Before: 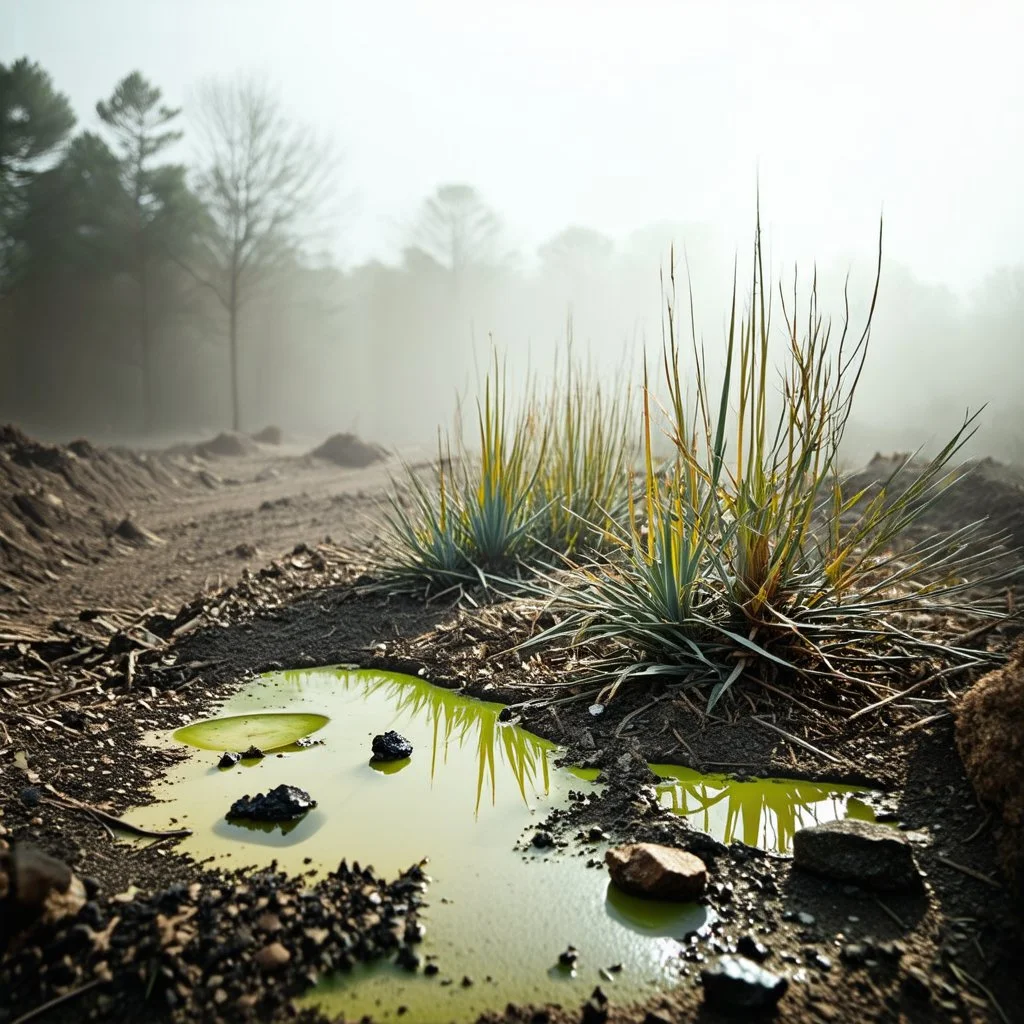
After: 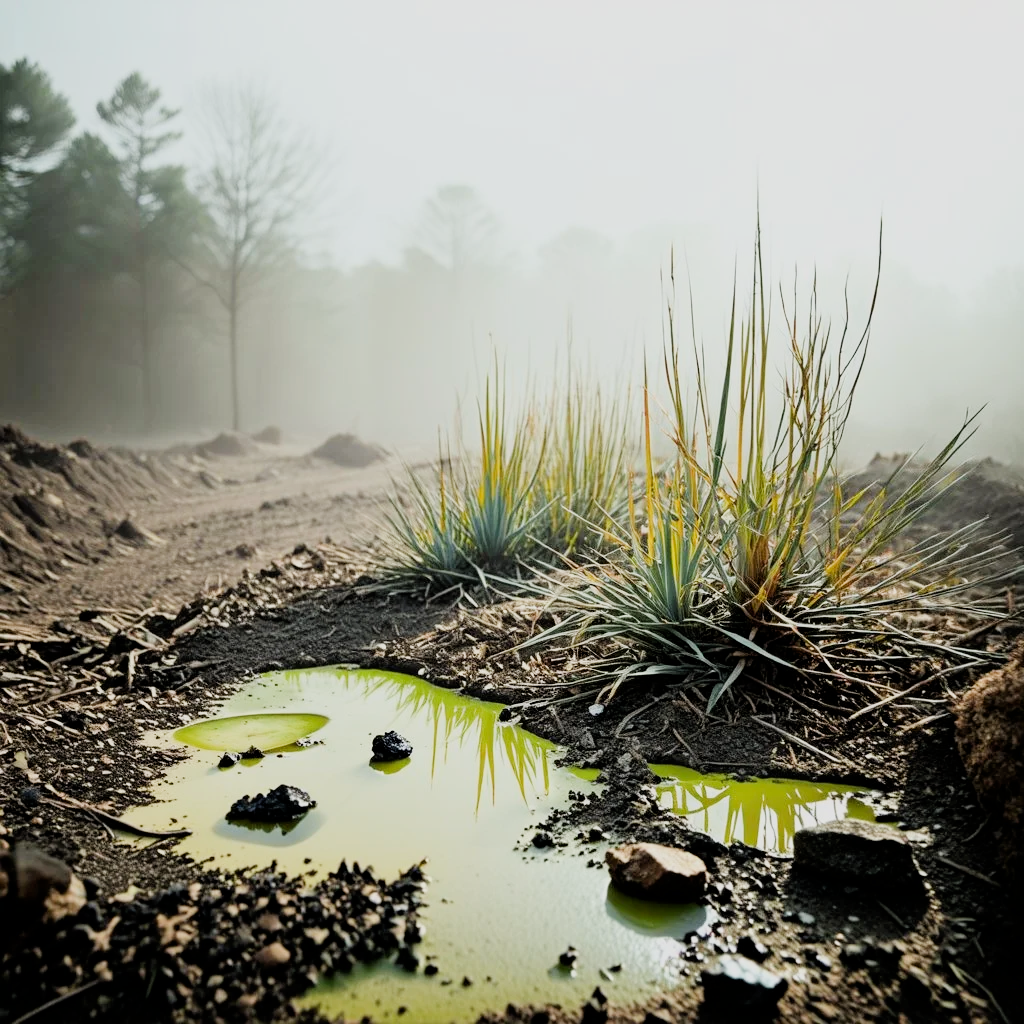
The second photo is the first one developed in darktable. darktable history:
filmic rgb: black relative exposure -7.18 EV, white relative exposure 5.38 EV, threshold 5.95 EV, hardness 3.03, enable highlight reconstruction true
exposure: black level correction 0.001, exposure 0.677 EV, compensate highlight preservation false
